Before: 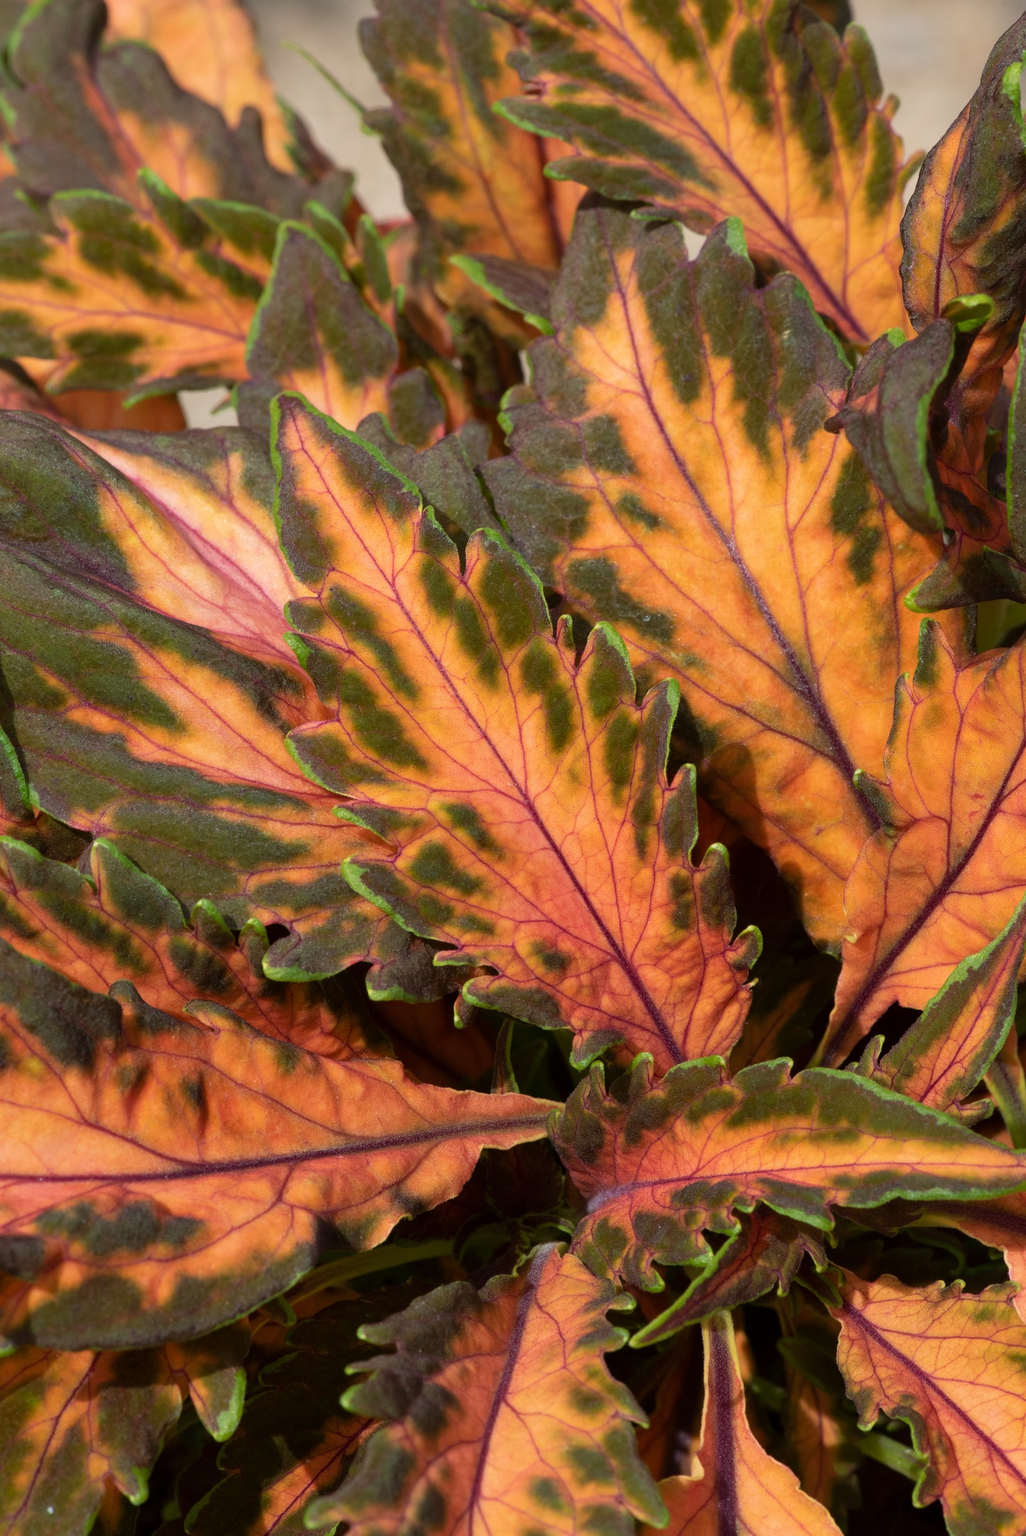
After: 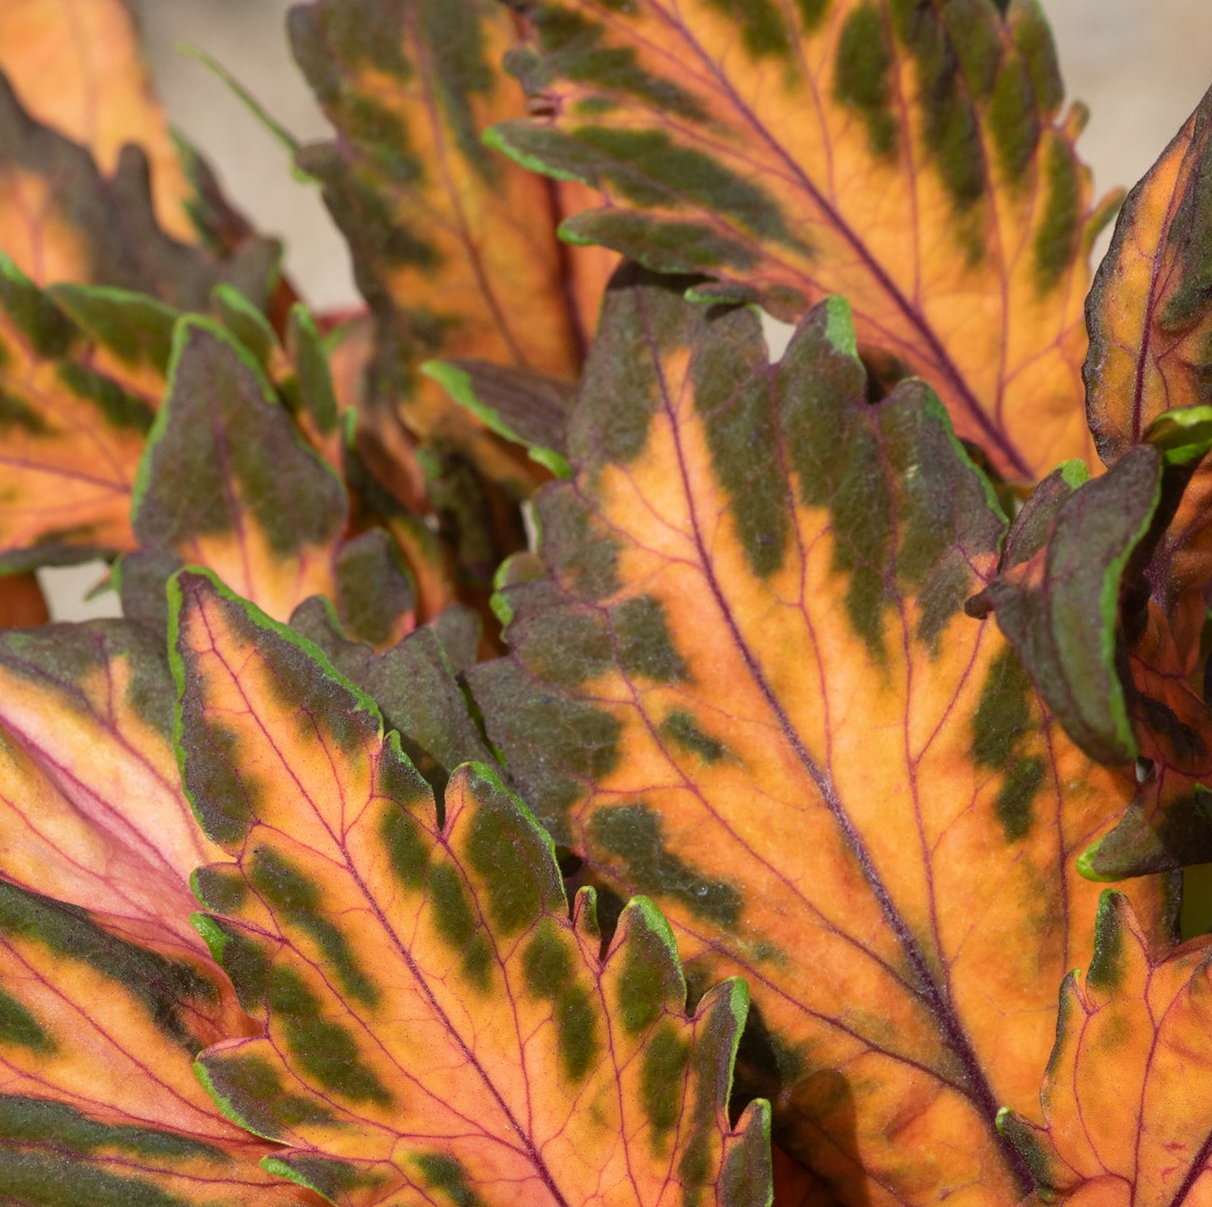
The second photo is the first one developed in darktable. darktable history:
exposure: compensate exposure bias true, compensate highlight preservation false
rotate and perspective: rotation 0.074°, lens shift (vertical) 0.096, lens shift (horizontal) -0.041, crop left 0.043, crop right 0.952, crop top 0.024, crop bottom 0.979
crop and rotate: left 11.812%, bottom 42.776%
